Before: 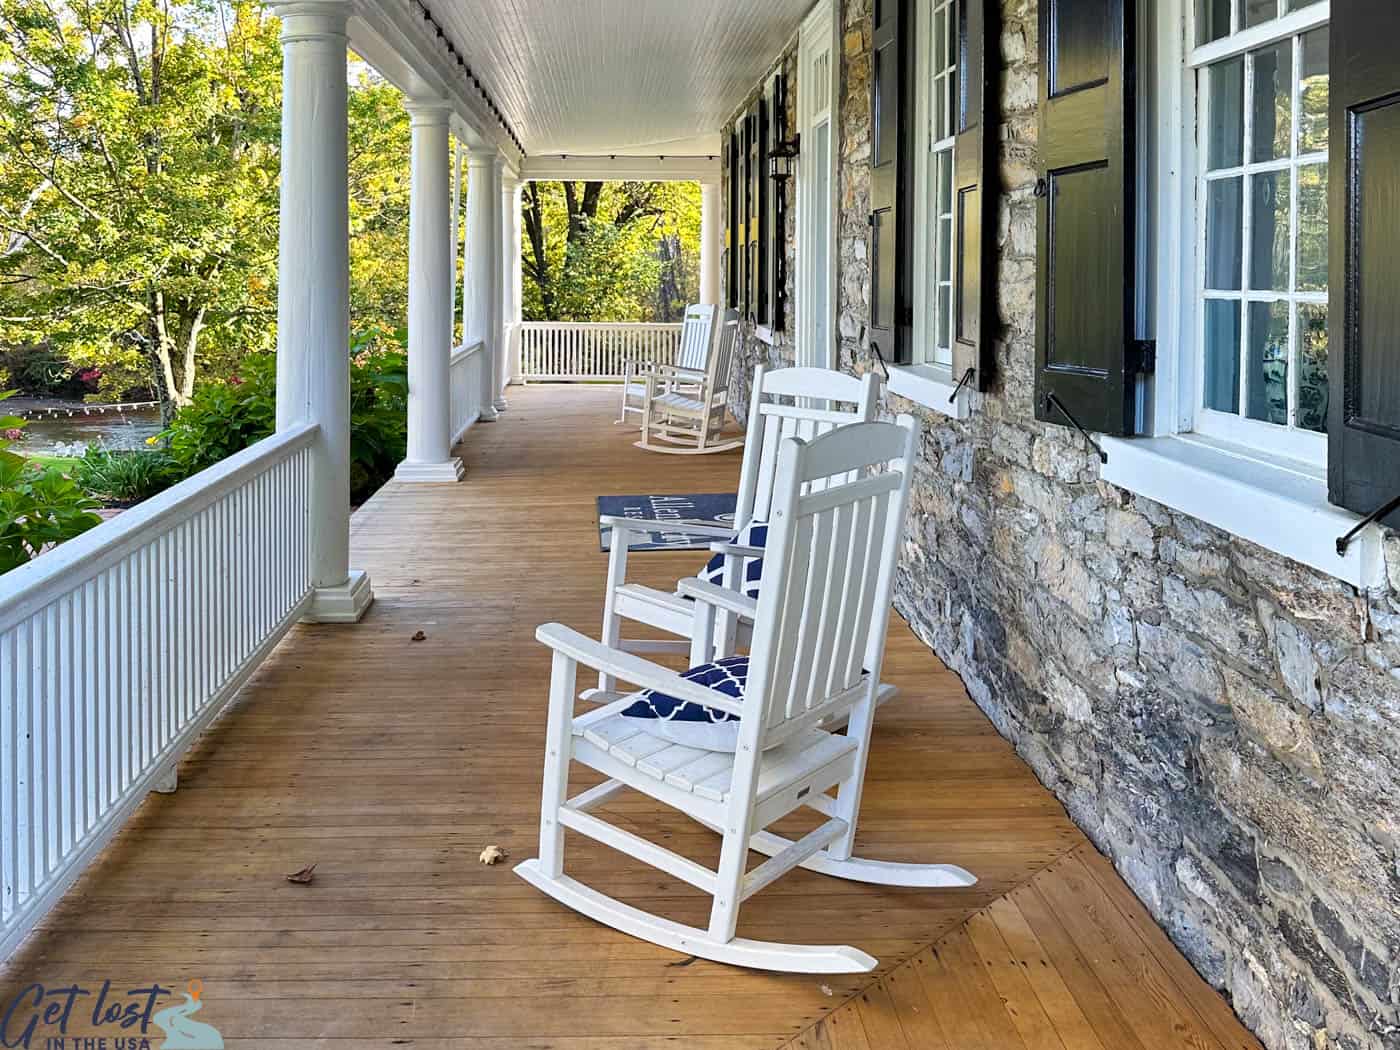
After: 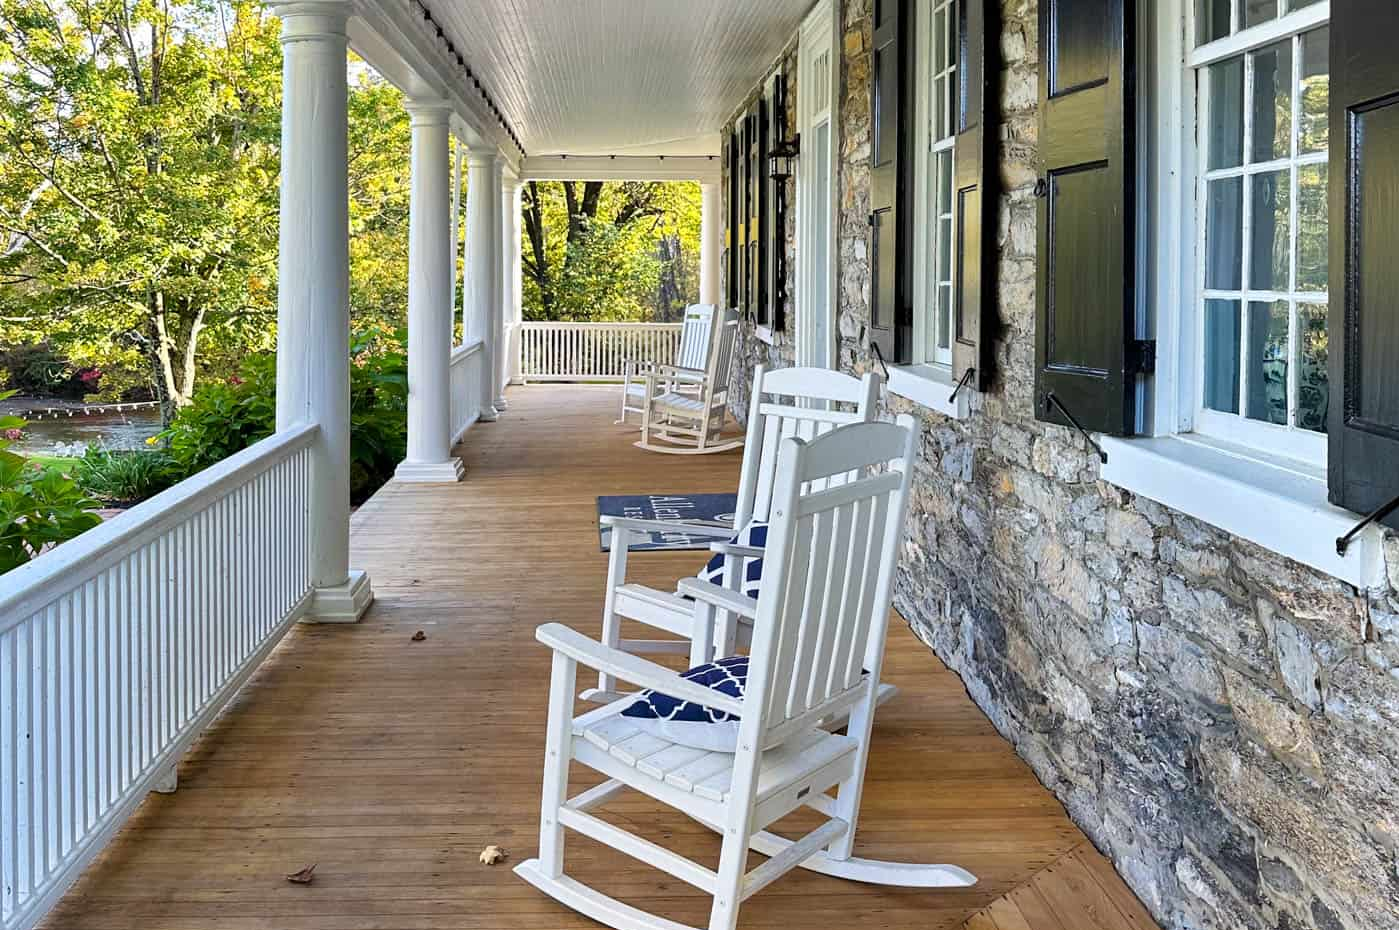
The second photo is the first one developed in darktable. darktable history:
crop and rotate: top 0%, bottom 11.417%
